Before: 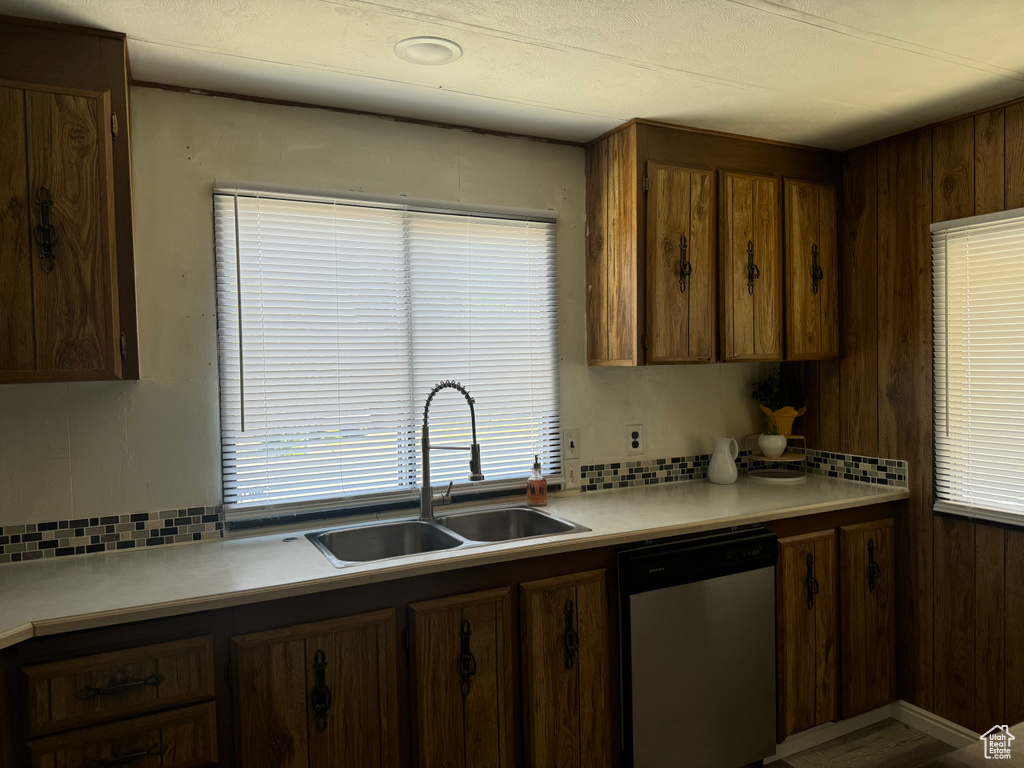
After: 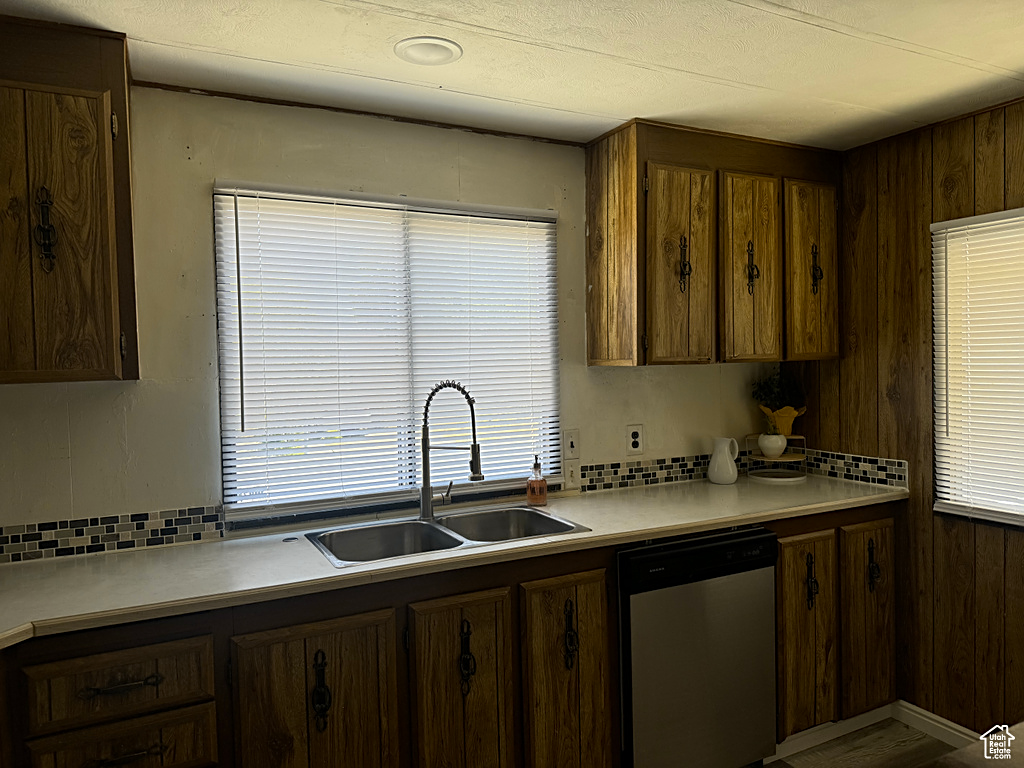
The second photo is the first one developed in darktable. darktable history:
color contrast: green-magenta contrast 0.8, blue-yellow contrast 1.1, unbound 0
sharpen: on, module defaults
